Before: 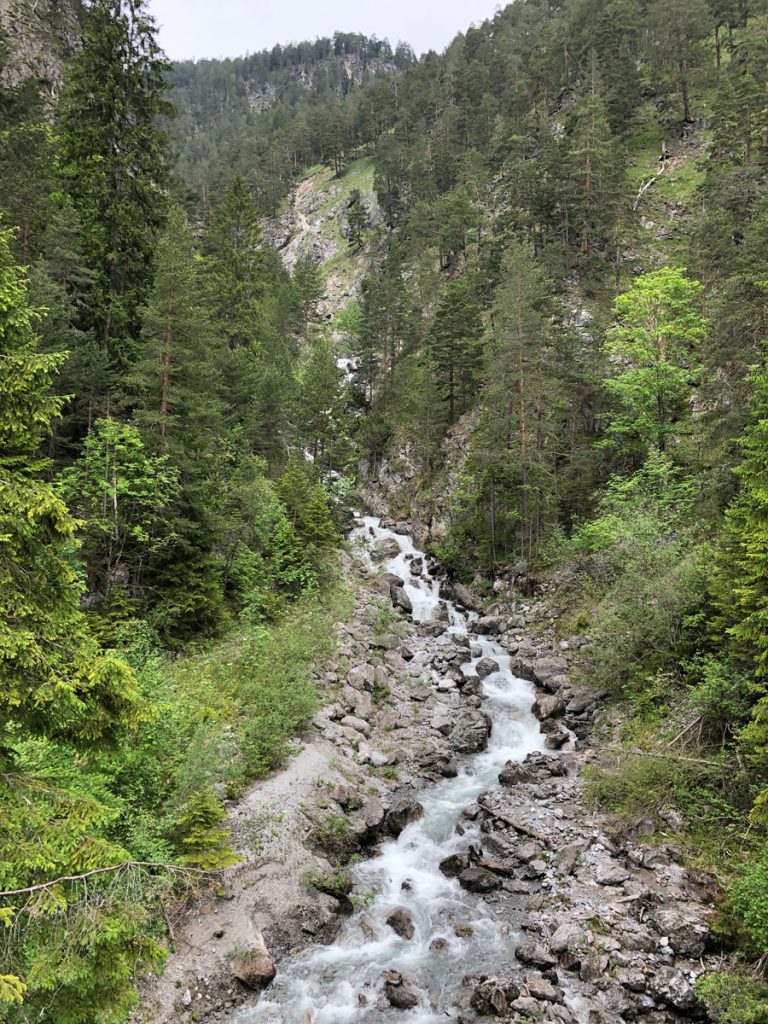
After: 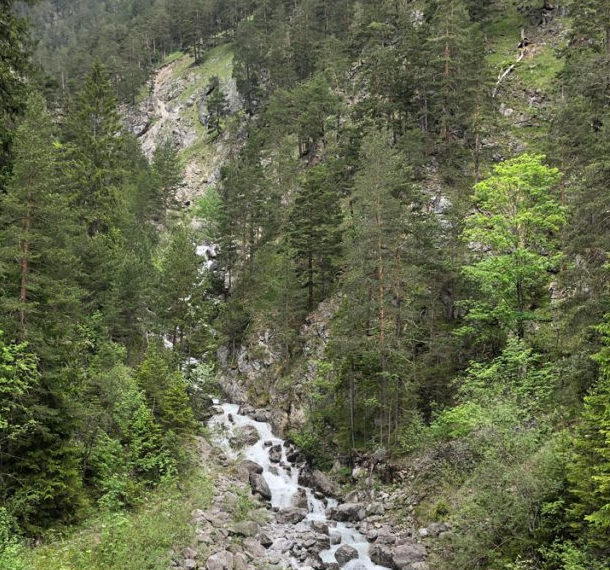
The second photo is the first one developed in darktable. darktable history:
crop: left 18.38%, top 11.092%, right 2.134%, bottom 33.217%
bloom: size 16%, threshold 98%, strength 20%
